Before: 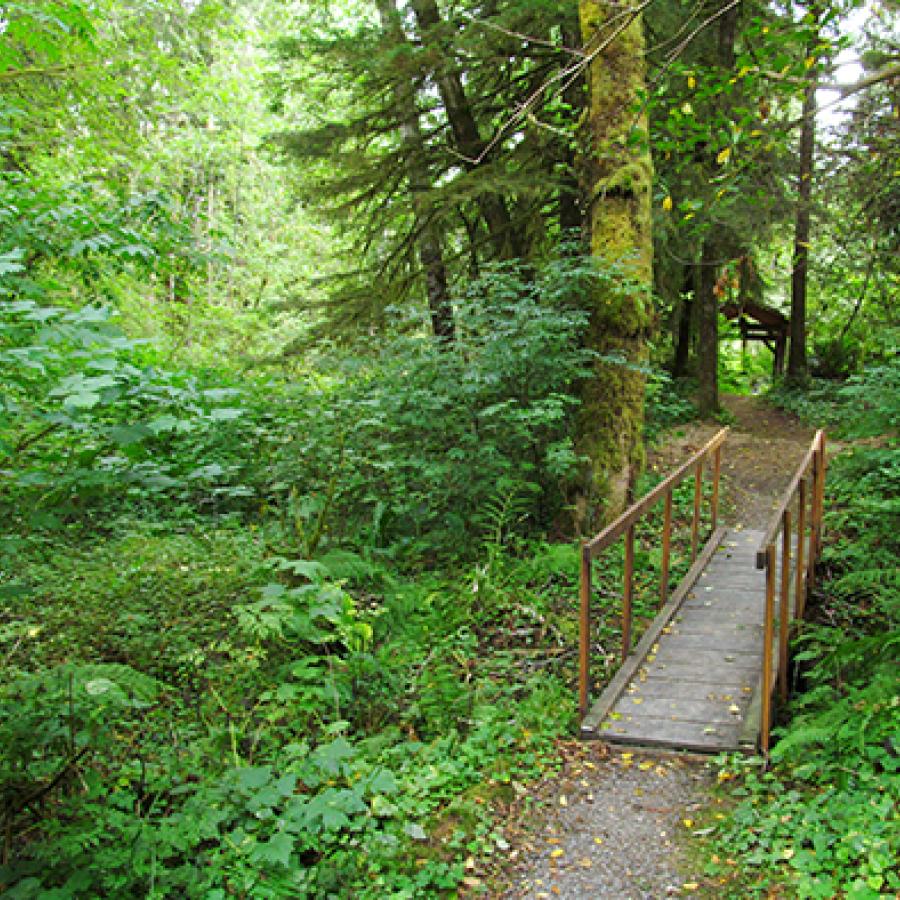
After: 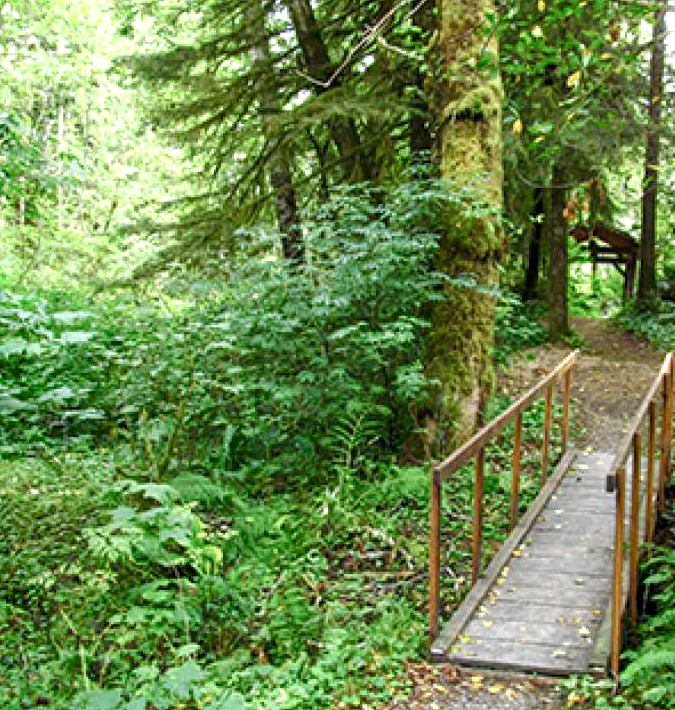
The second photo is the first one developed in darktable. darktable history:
crop: left 16.739%, top 8.613%, right 8.168%, bottom 12.422%
exposure: black level correction 0.001, exposure 0.5 EV, compensate highlight preservation false
local contrast: on, module defaults
color balance rgb: power › chroma 0.49%, power › hue 262.17°, linear chroma grading › shadows -2.568%, linear chroma grading › highlights -13.947%, linear chroma grading › global chroma -9.542%, linear chroma grading › mid-tones -9.593%, perceptual saturation grading › global saturation 20%, perceptual saturation grading › highlights -25.392%, perceptual saturation grading › shadows 49.503%, global vibrance 14.439%
